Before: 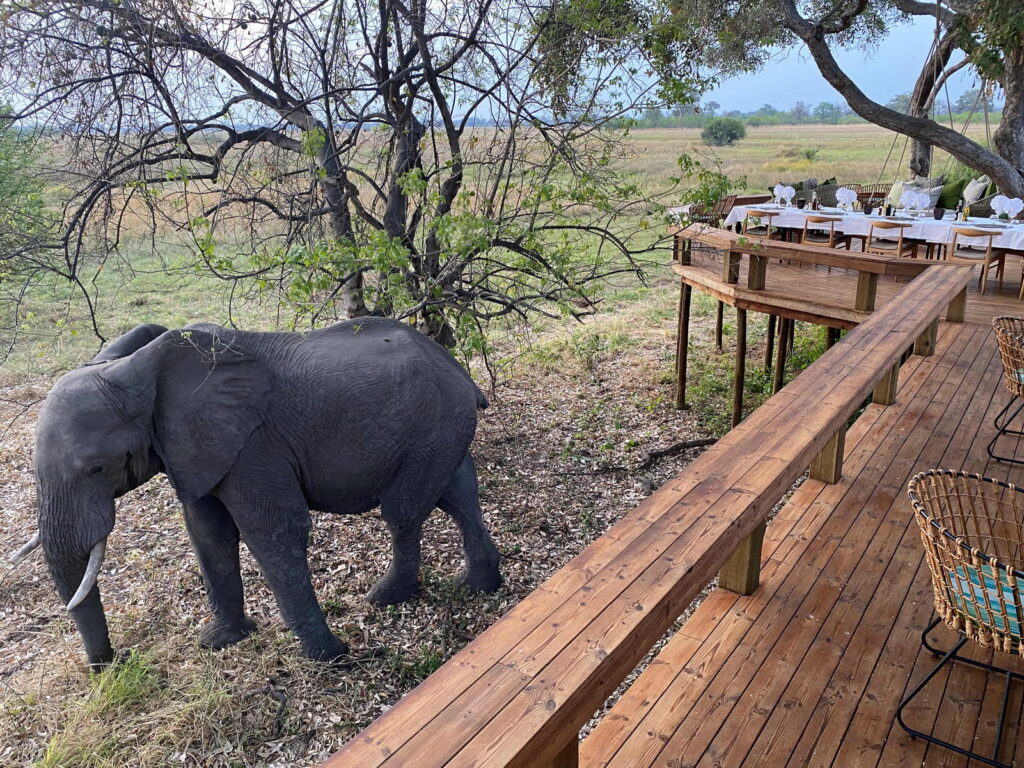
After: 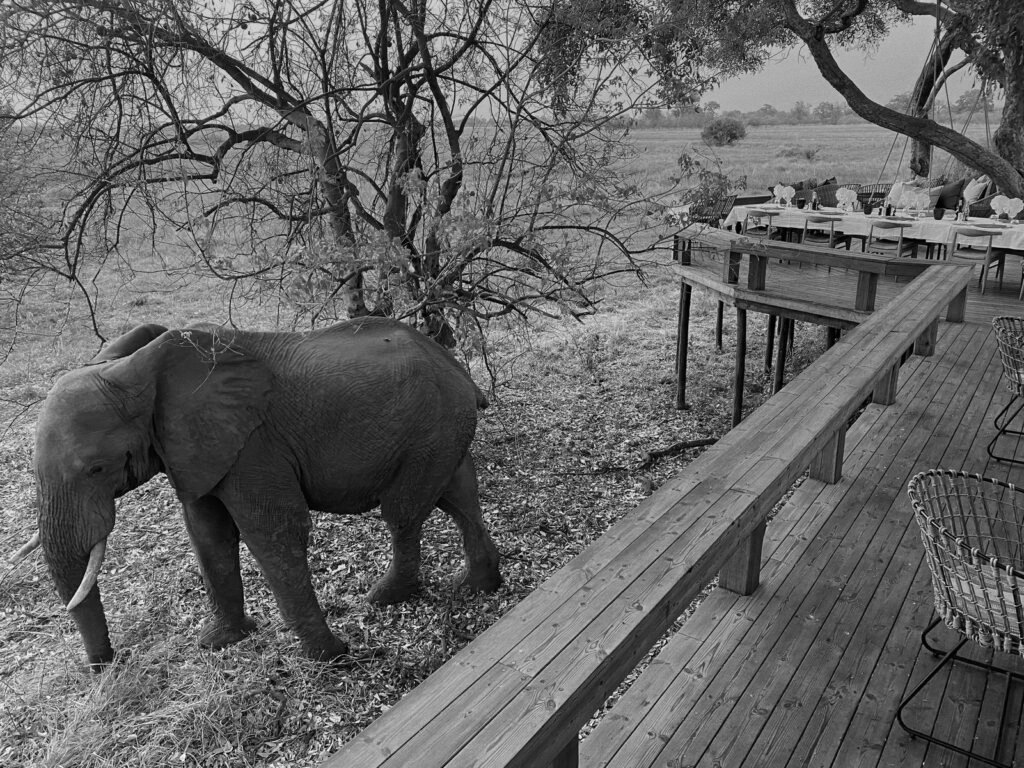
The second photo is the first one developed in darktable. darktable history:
graduated density: on, module defaults
monochrome: a -6.99, b 35.61, size 1.4
color zones: curves: ch0 [(0.11, 0.396) (0.195, 0.36) (0.25, 0.5) (0.303, 0.412) (0.357, 0.544) (0.75, 0.5) (0.967, 0.328)]; ch1 [(0, 0.468) (0.112, 0.512) (0.202, 0.6) (0.25, 0.5) (0.307, 0.352) (0.357, 0.544) (0.75, 0.5) (0.963, 0.524)]
grain: coarseness 0.09 ISO, strength 10%
